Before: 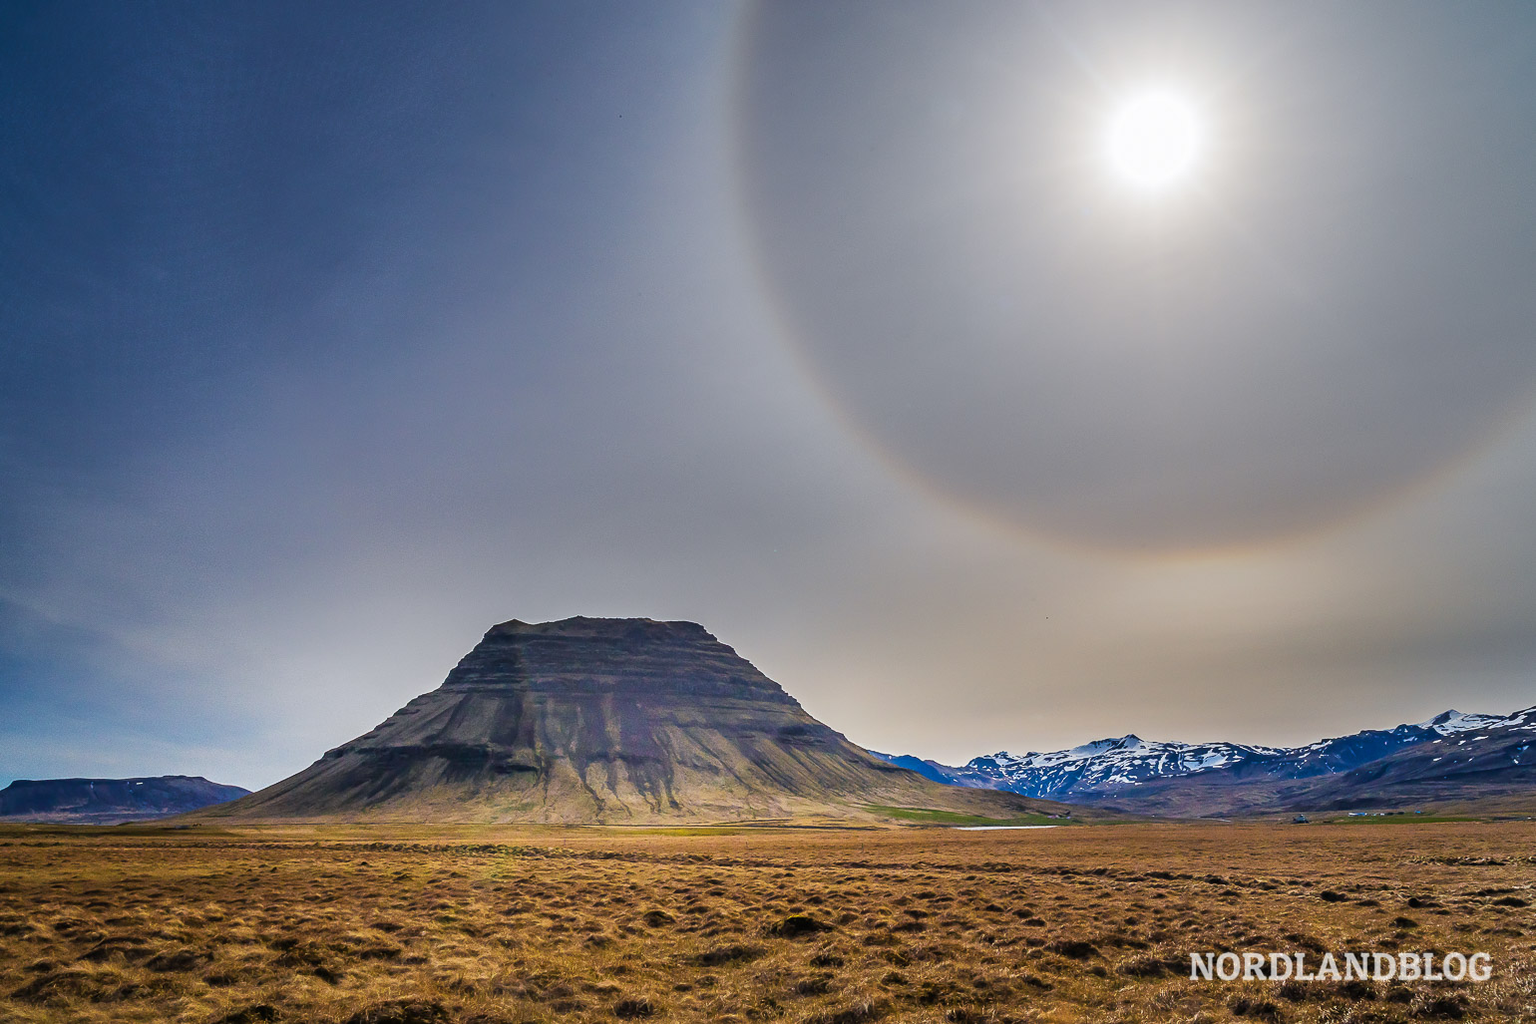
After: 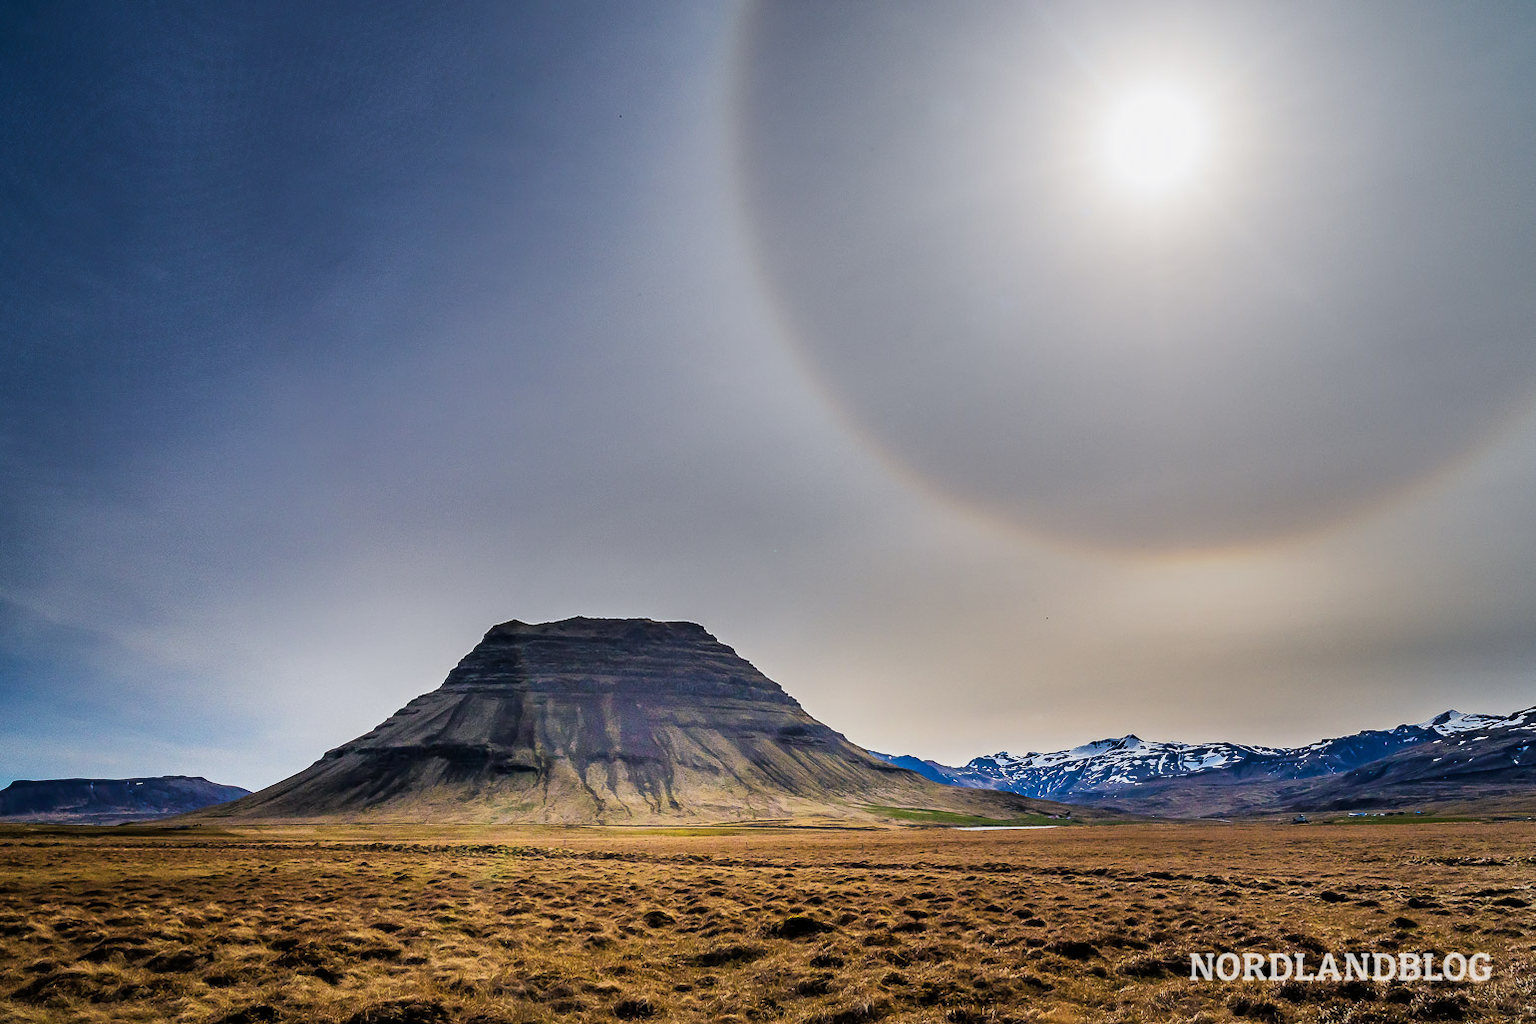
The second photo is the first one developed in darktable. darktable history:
filmic rgb: black relative exposure -8.07 EV, white relative exposure 3 EV, hardness 5.35, contrast 1.25
